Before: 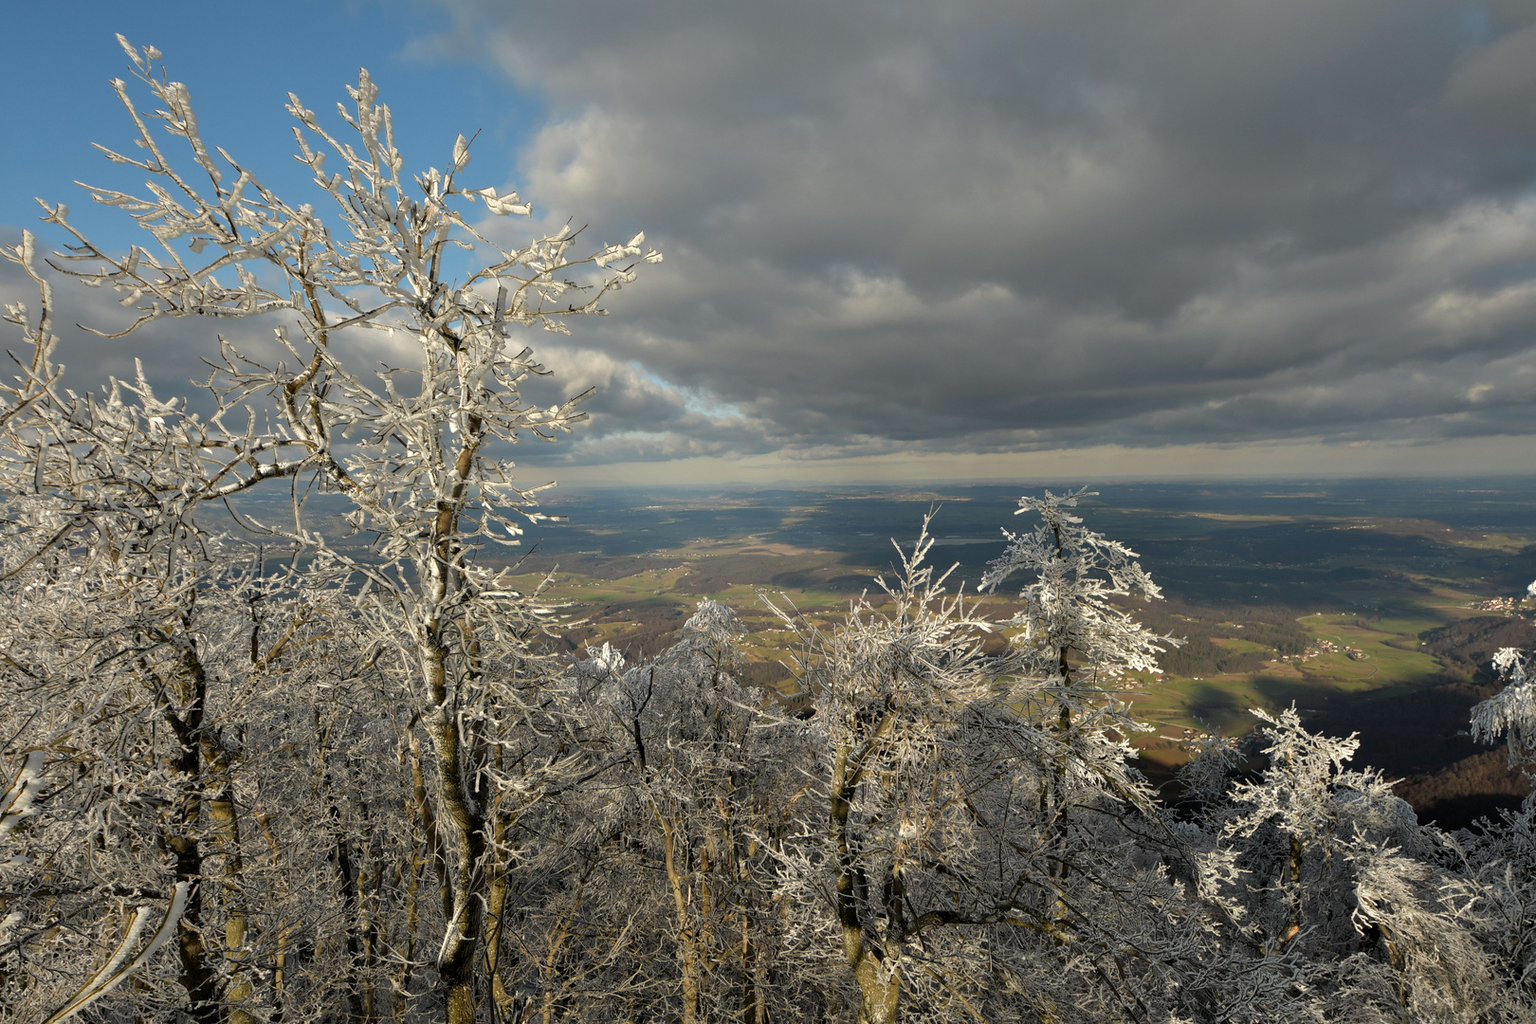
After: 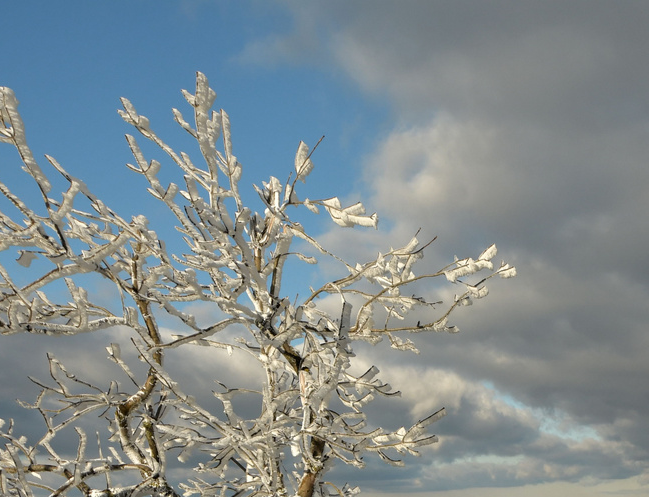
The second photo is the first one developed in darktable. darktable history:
crop and rotate: left 11.3%, top 0.082%, right 48.585%, bottom 53.893%
